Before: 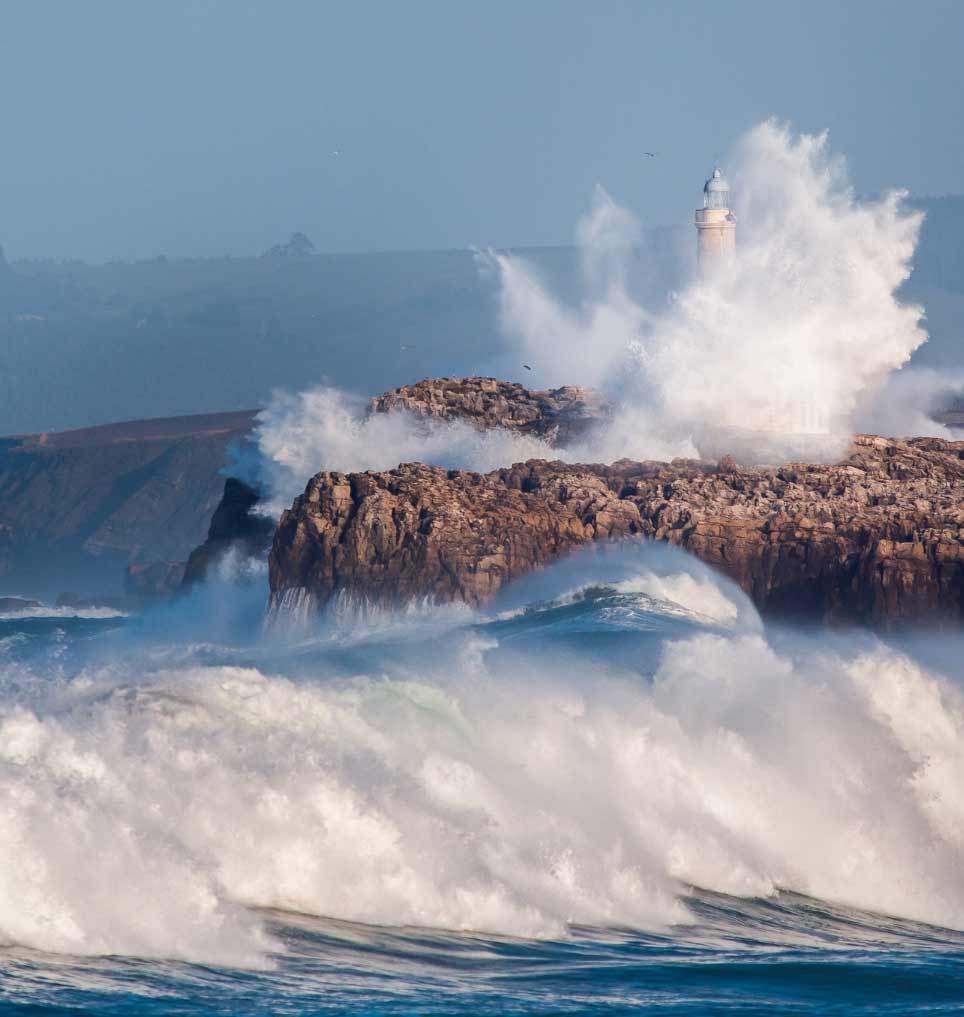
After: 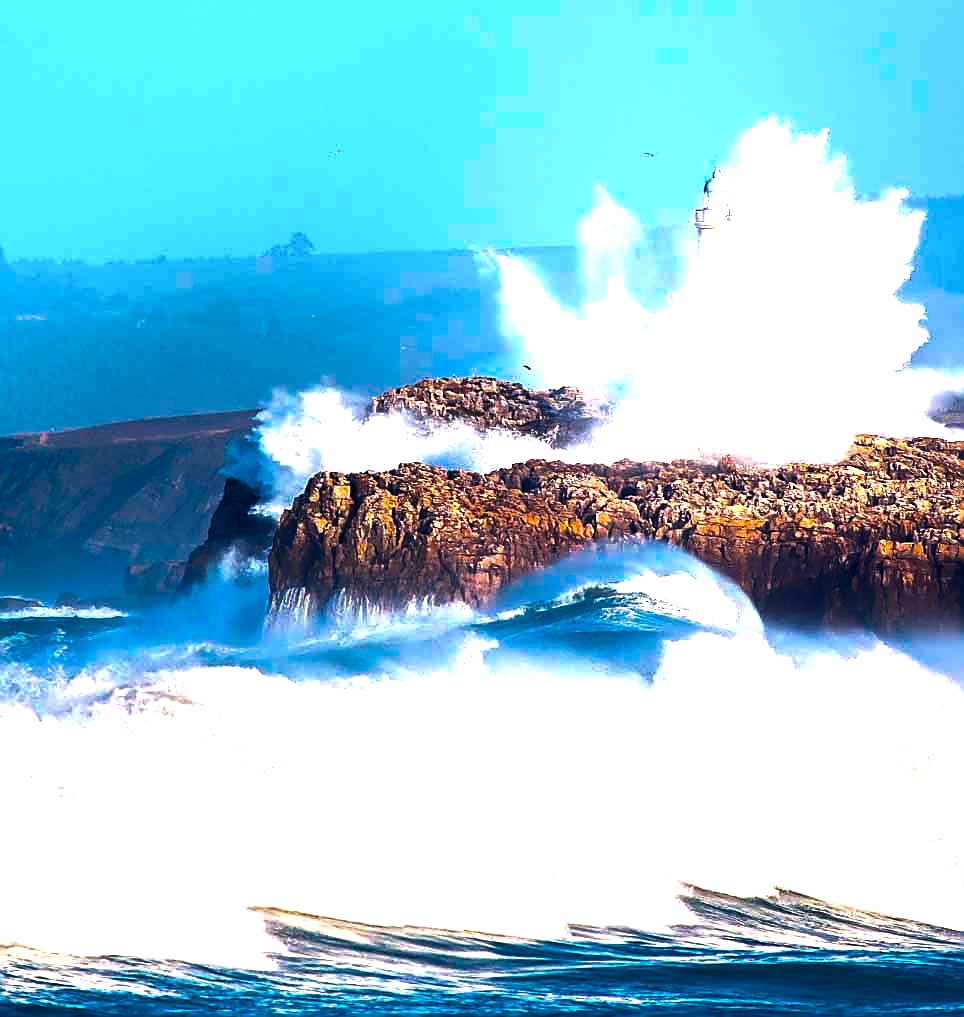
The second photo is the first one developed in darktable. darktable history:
sharpen: radius 1.4, amount 1.25, threshold 0.7
color balance rgb: linear chroma grading › shadows -30%, linear chroma grading › global chroma 35%, perceptual saturation grading › global saturation 75%, perceptual saturation grading › shadows -30%, perceptual brilliance grading › highlights 75%, perceptual brilliance grading › shadows -30%, global vibrance 35%
